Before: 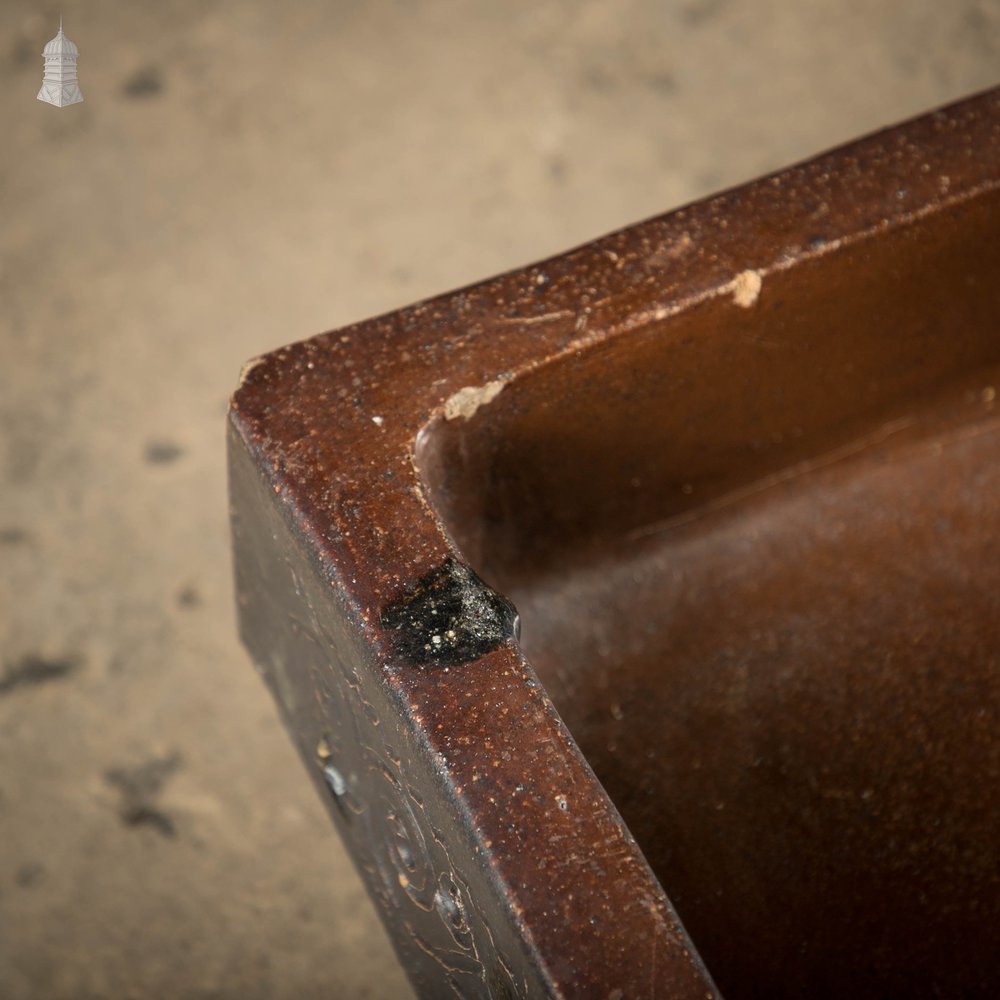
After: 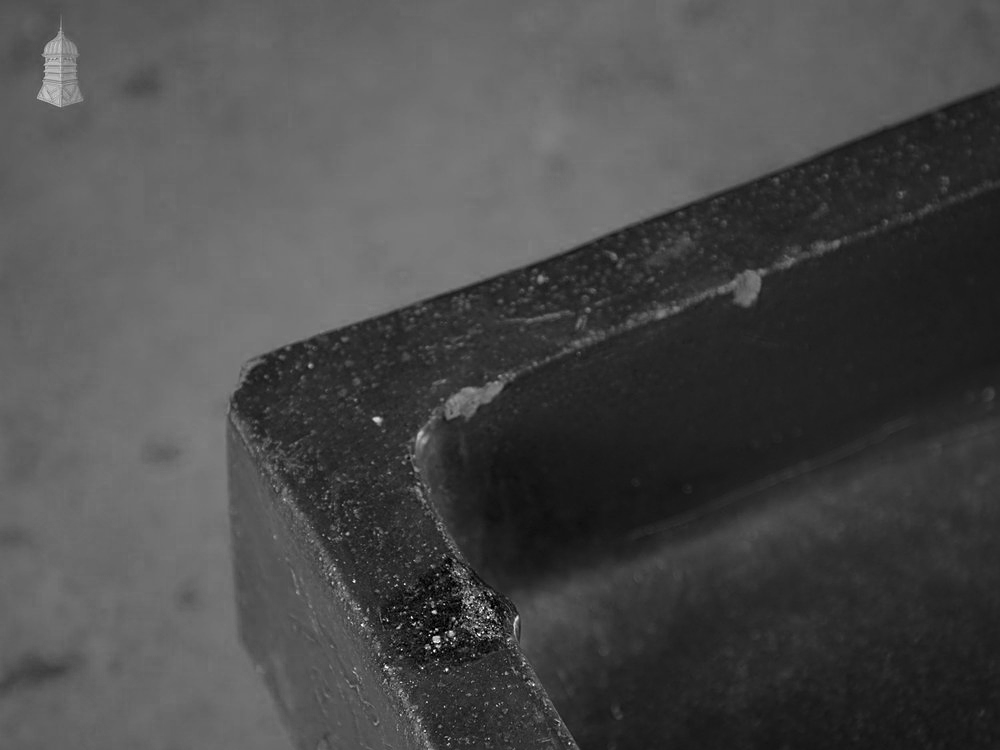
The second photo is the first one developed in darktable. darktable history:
crop: bottom 24.992%
sharpen: on, module defaults
color zones: curves: ch0 [(0.287, 0.048) (0.493, 0.484) (0.737, 0.816)]; ch1 [(0, 0) (0.143, 0) (0.286, 0) (0.429, 0) (0.571, 0) (0.714, 0) (0.857, 0)]
